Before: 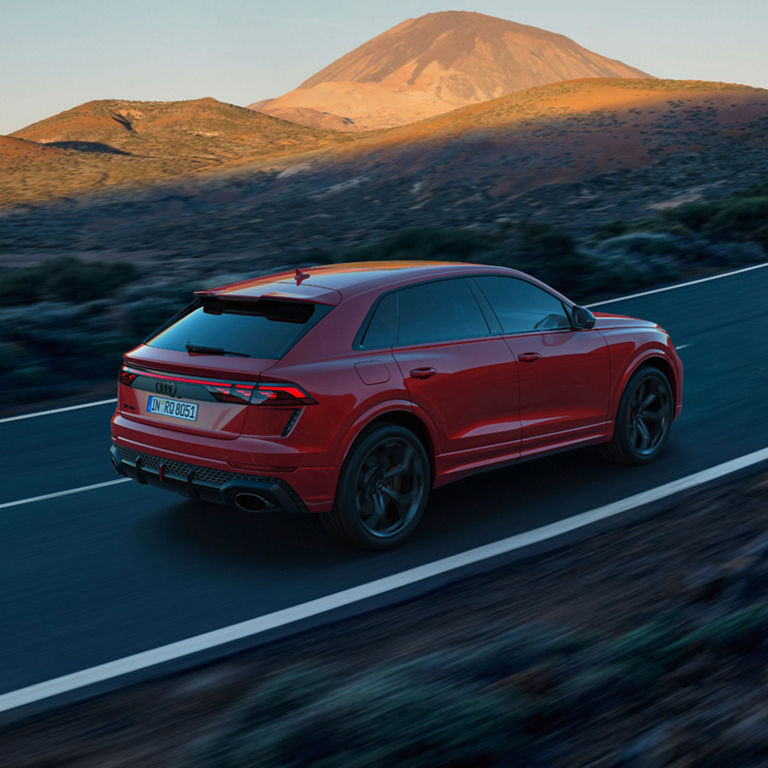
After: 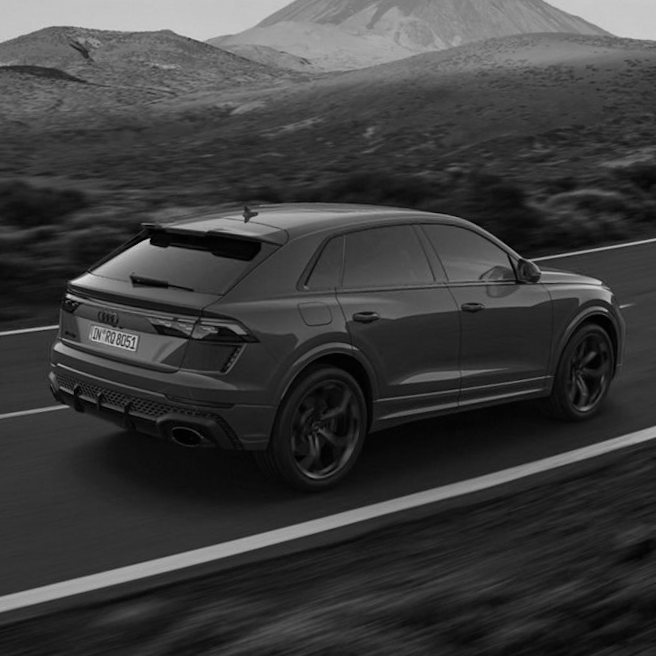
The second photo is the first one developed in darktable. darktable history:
color calibration: output gray [0.246, 0.254, 0.501, 0], gray › normalize channels true, illuminant same as pipeline (D50), adaptation XYZ, x 0.346, y 0.359, gamut compression 0
crop and rotate: angle -3.27°, left 5.211%, top 5.211%, right 4.607%, bottom 4.607%
